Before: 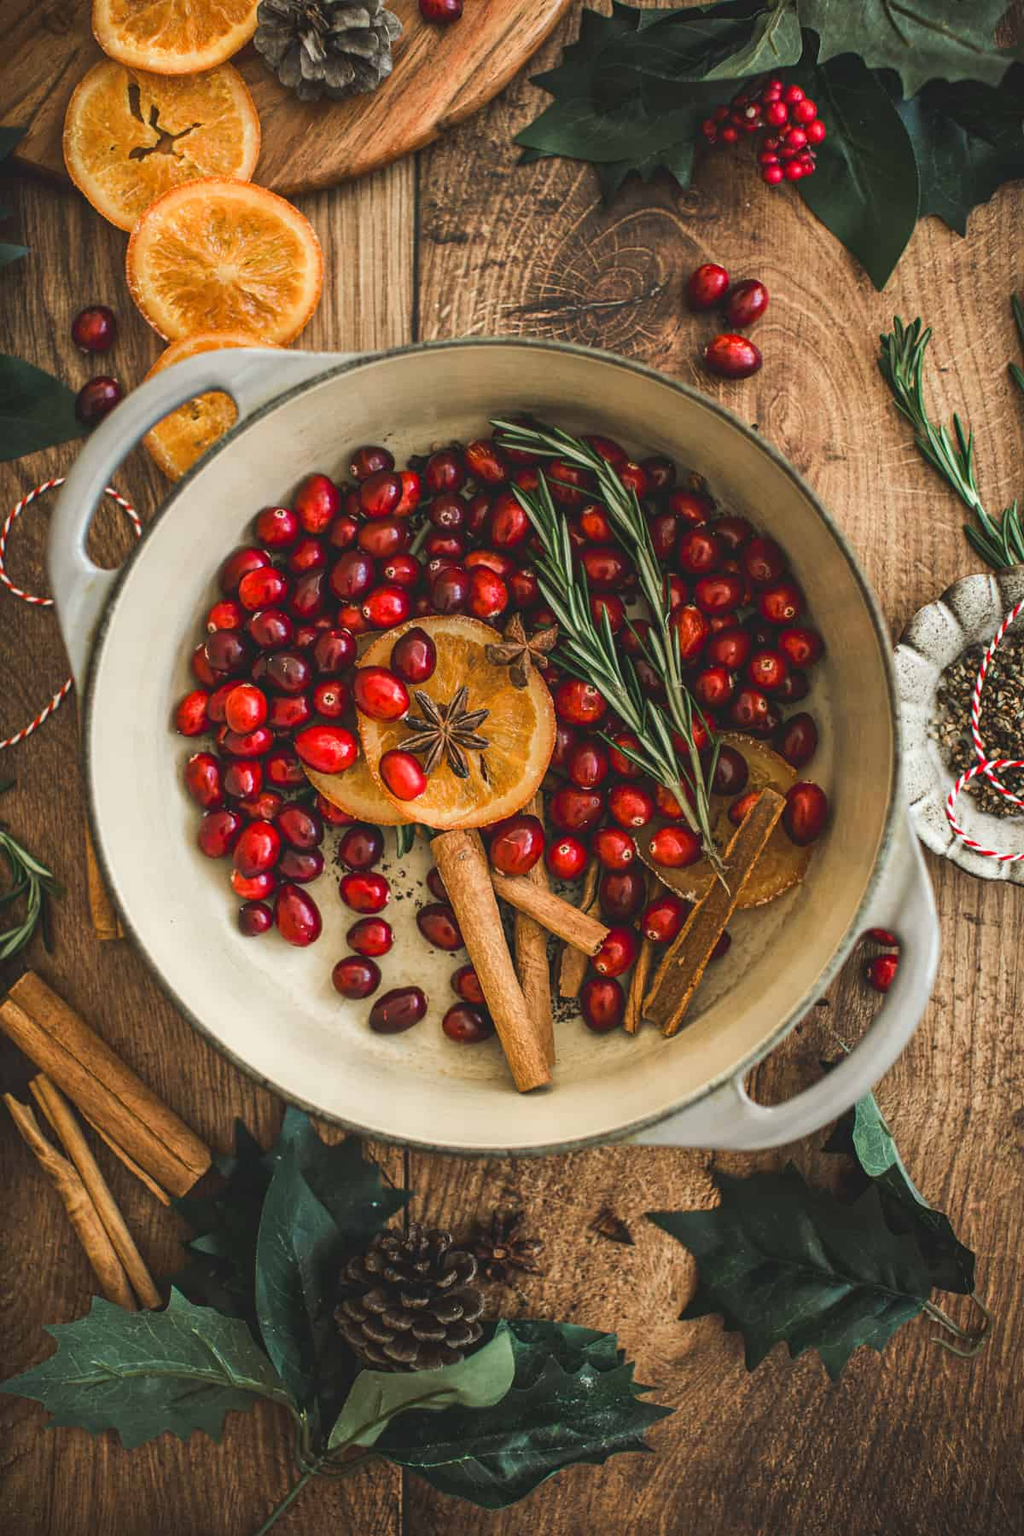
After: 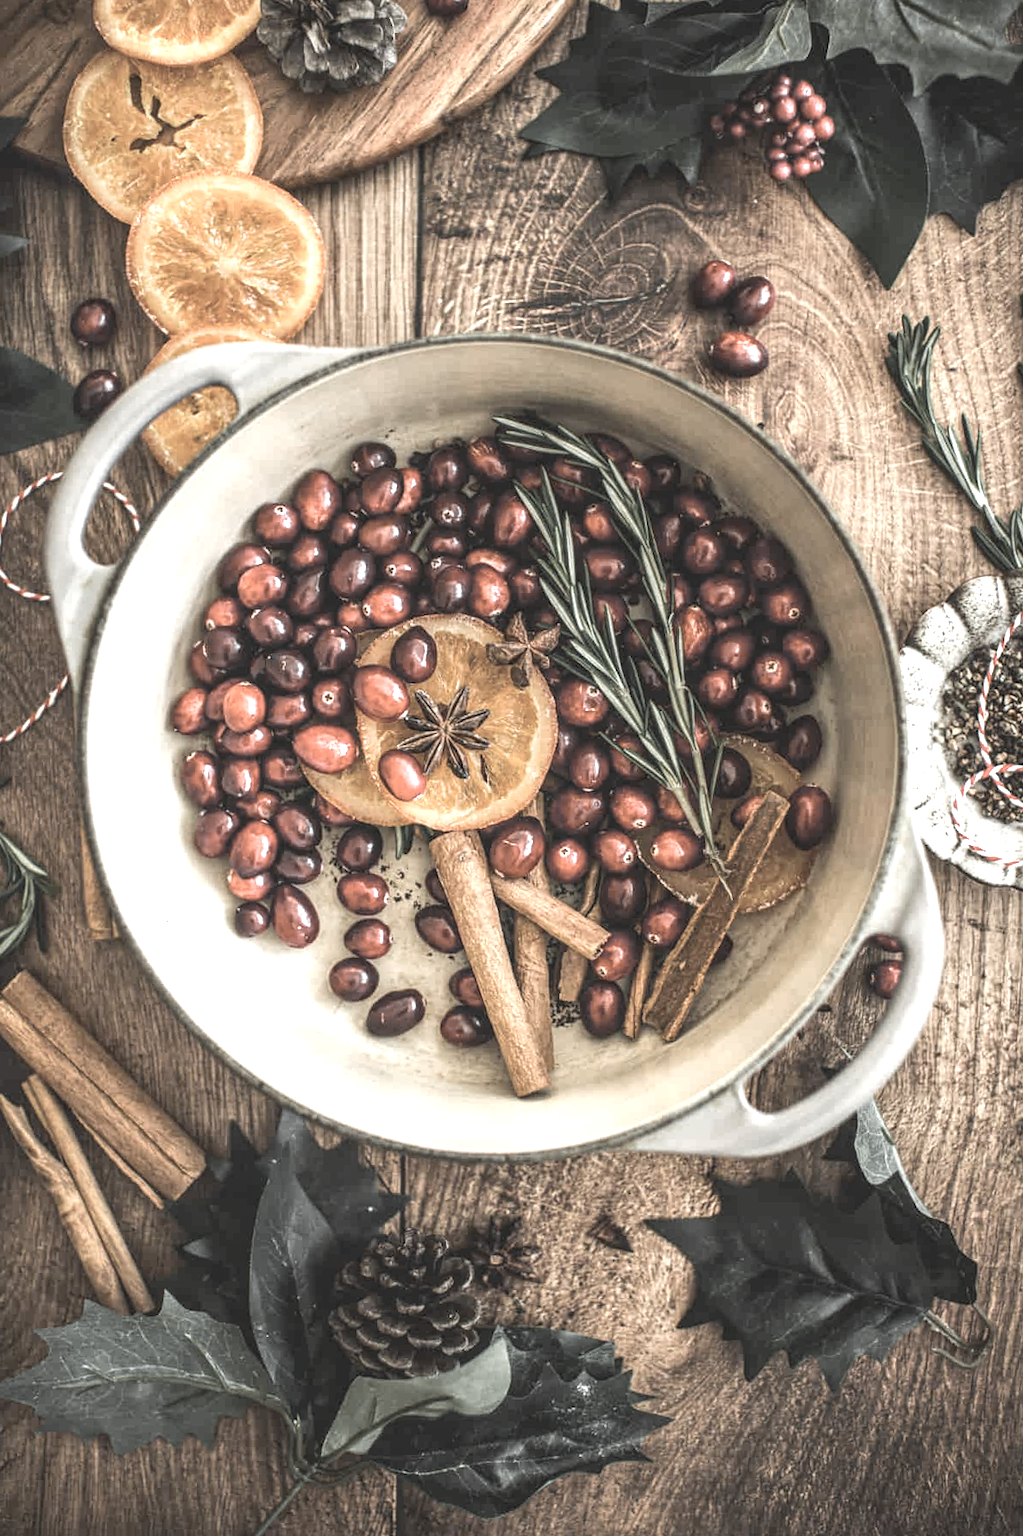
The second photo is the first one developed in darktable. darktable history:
tone equalizer: on, module defaults
crop and rotate: angle -0.42°
color zones: curves: ch0 [(0, 0.613) (0.01, 0.613) (0.245, 0.448) (0.498, 0.529) (0.642, 0.665) (0.879, 0.777) (0.99, 0.613)]; ch1 [(0, 0.035) (0.121, 0.189) (0.259, 0.197) (0.415, 0.061) (0.589, 0.022) (0.732, 0.022) (0.857, 0.026) (0.991, 0.053)]
local contrast: on, module defaults
exposure: black level correction 0, exposure 0.897 EV, compensate highlight preservation false
